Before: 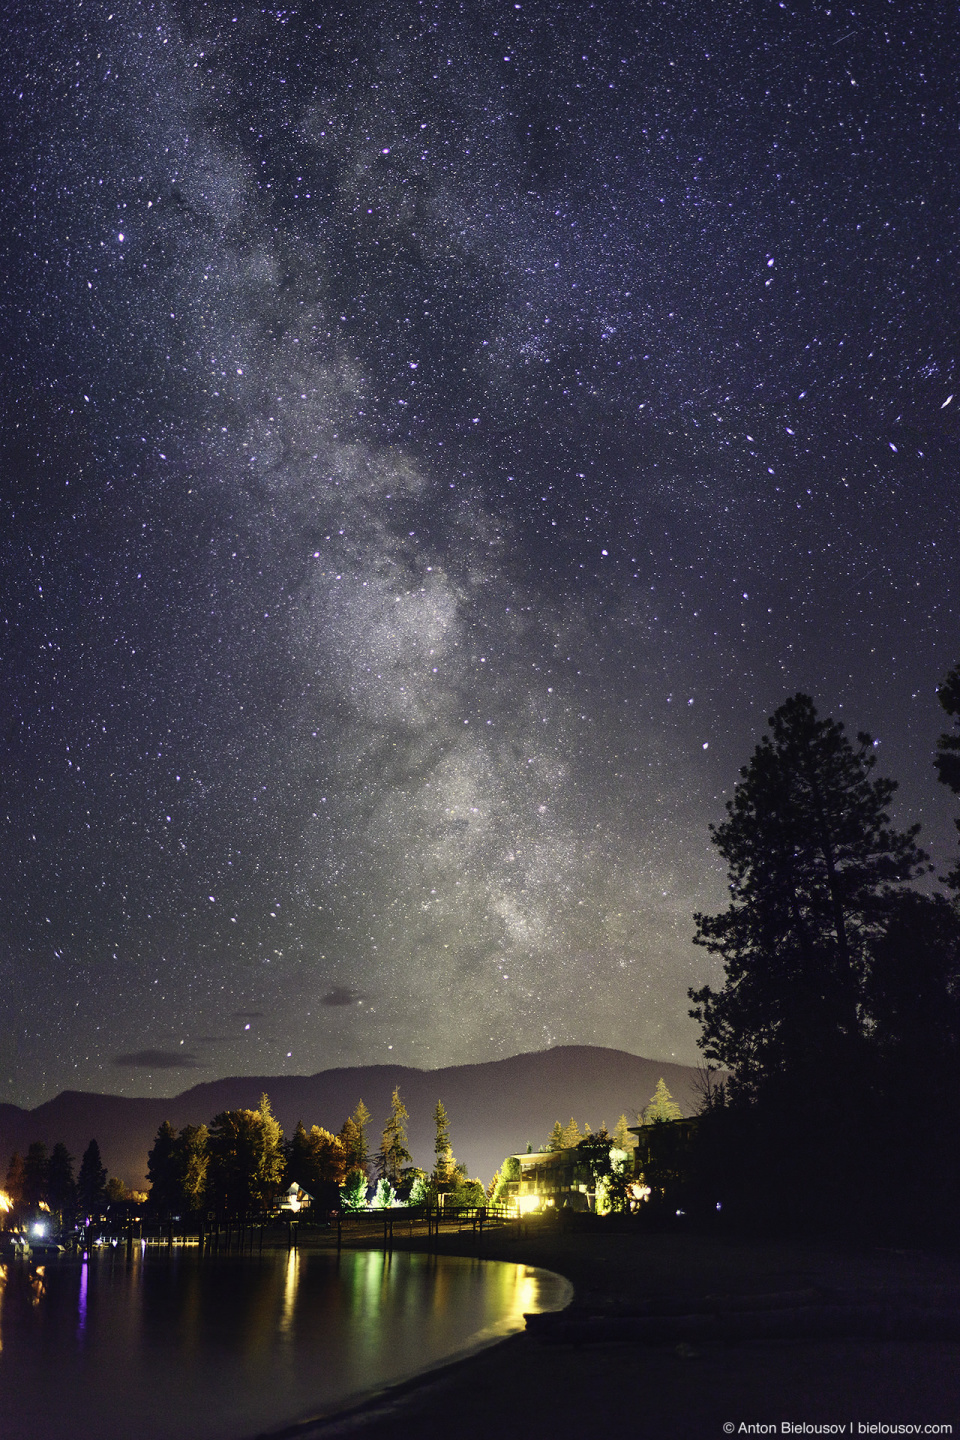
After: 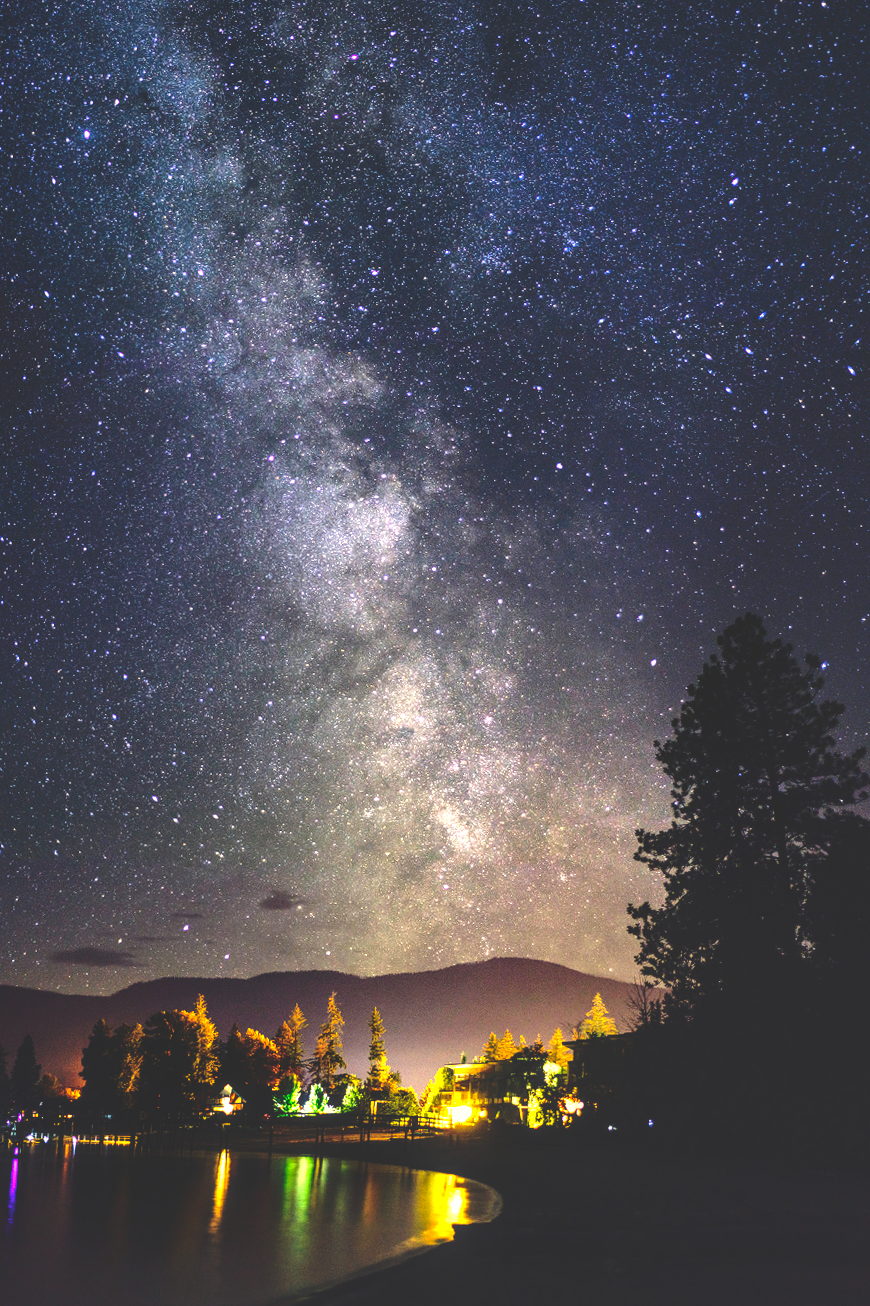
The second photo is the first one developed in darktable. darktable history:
crop and rotate: angle -1.96°, left 3.097%, top 4.154%, right 1.586%, bottom 0.529%
rgb curve: curves: ch0 [(0, 0.186) (0.314, 0.284) (0.775, 0.708) (1, 1)], compensate middle gray true, preserve colors none
tone equalizer: -8 EV -0.75 EV, -7 EV -0.7 EV, -6 EV -0.6 EV, -5 EV -0.4 EV, -3 EV 0.4 EV, -2 EV 0.6 EV, -1 EV 0.7 EV, +0 EV 0.75 EV, edges refinement/feathering 500, mask exposure compensation -1.57 EV, preserve details no
color balance rgb: perceptual saturation grading › global saturation 30%, global vibrance 20%
local contrast: detail 130%
